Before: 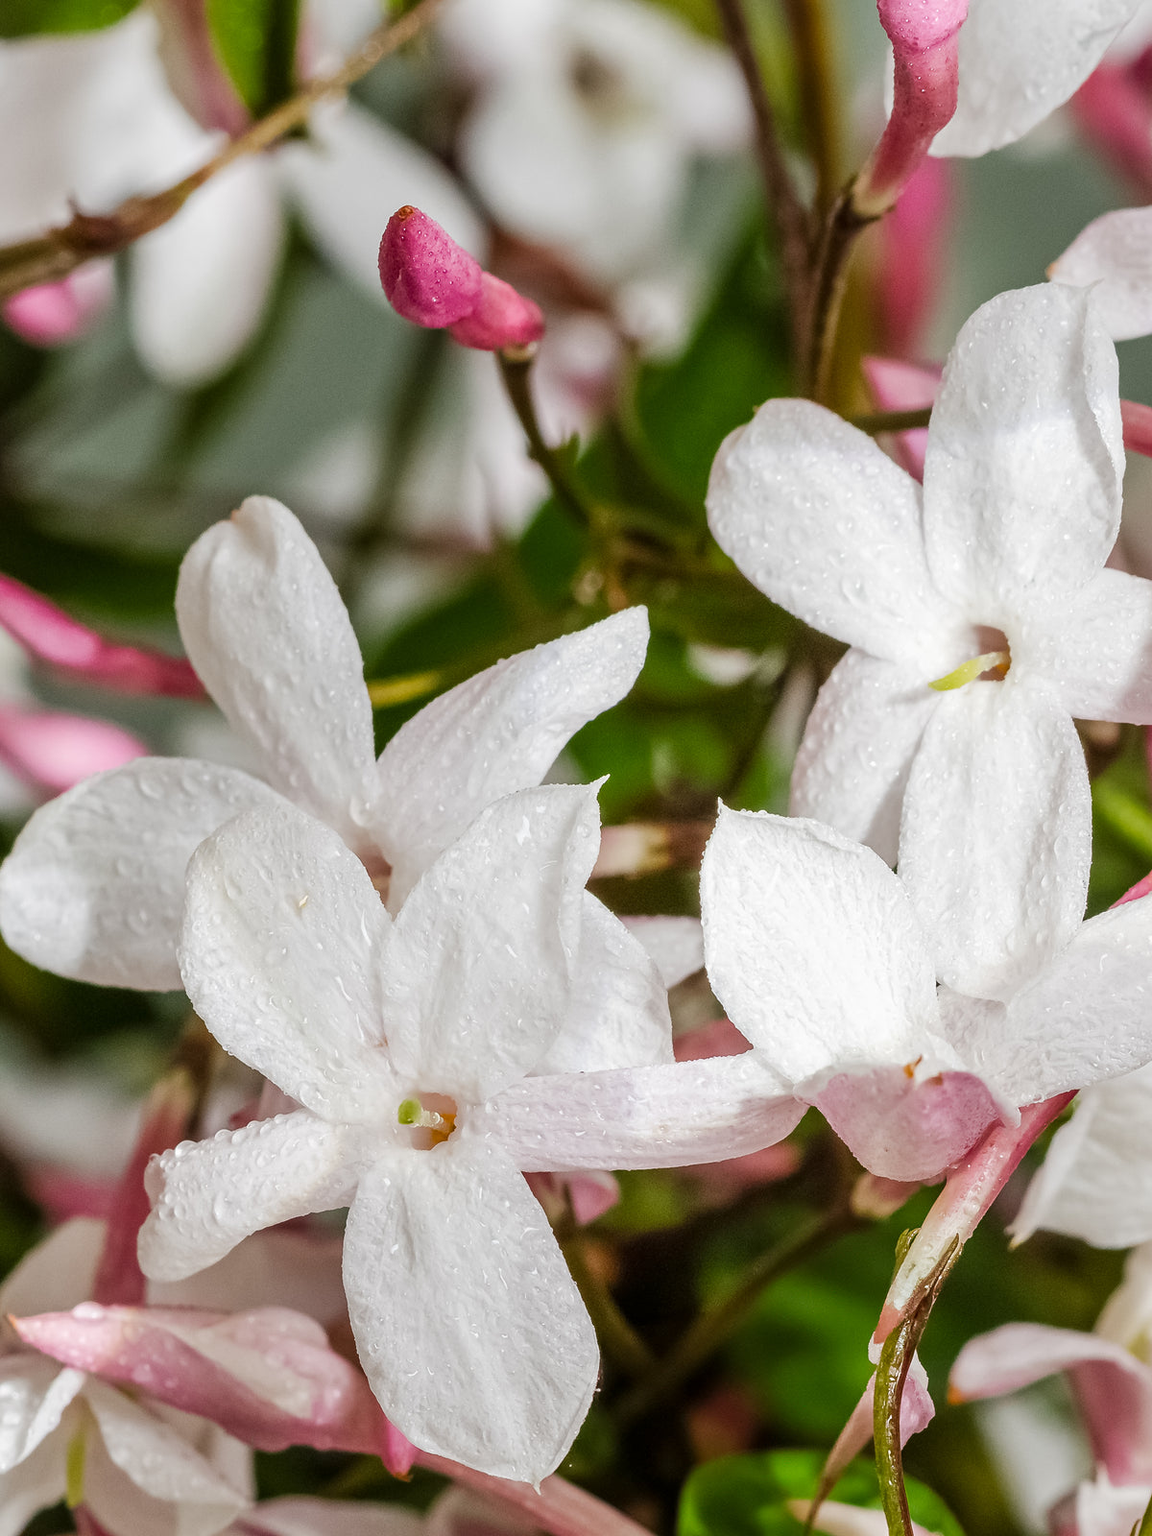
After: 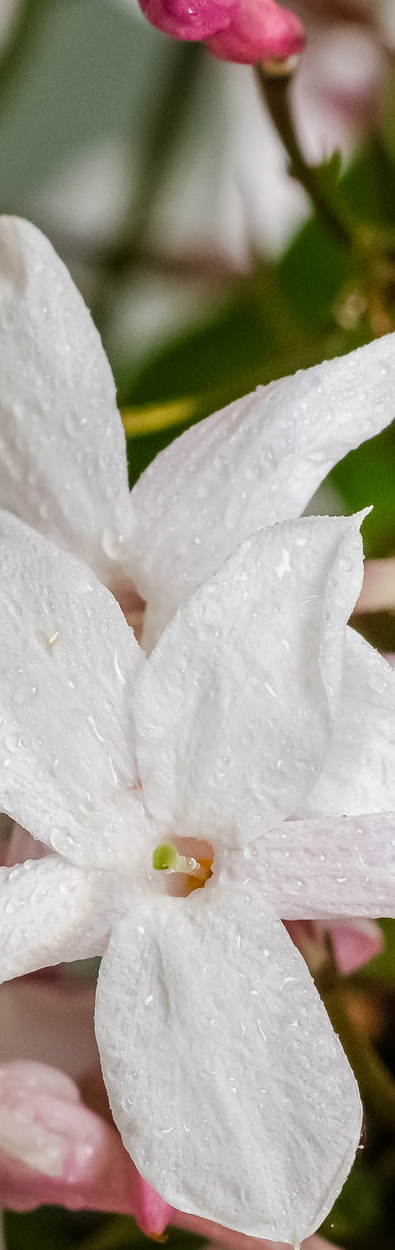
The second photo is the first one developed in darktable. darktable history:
crop and rotate: left 21.85%, top 18.861%, right 45.185%, bottom 2.963%
